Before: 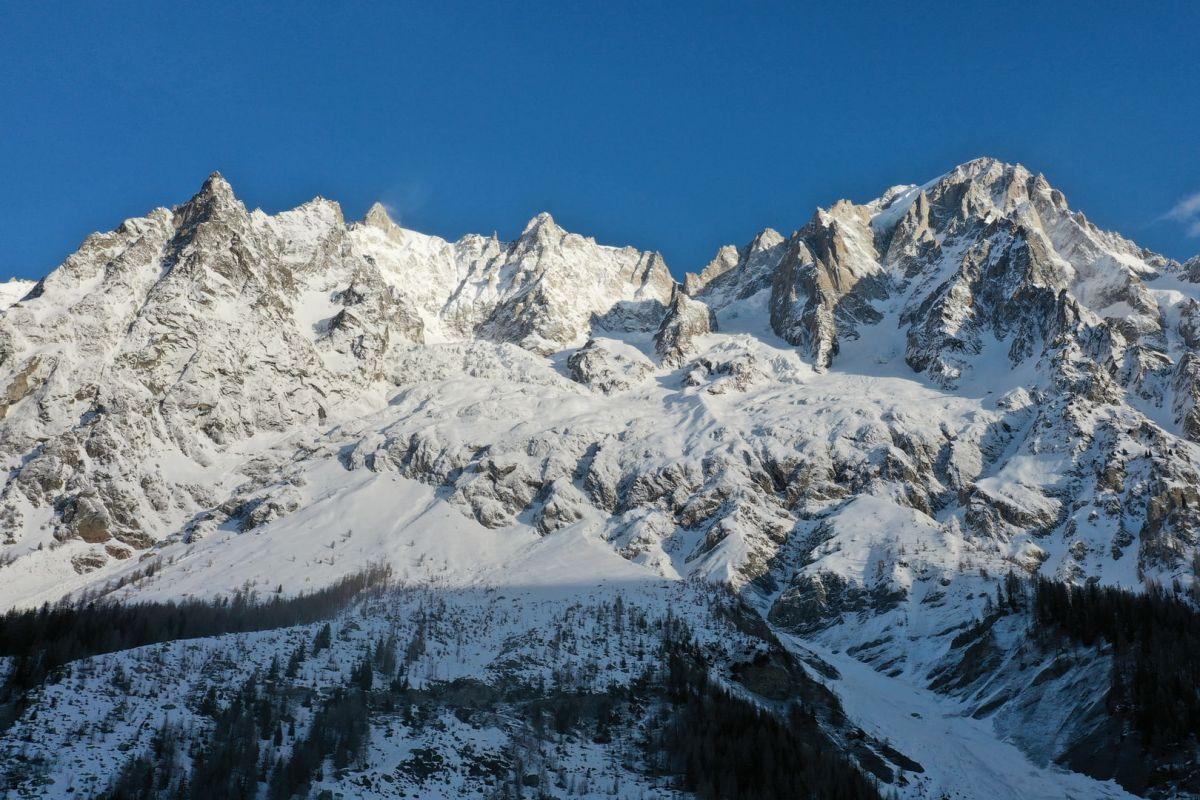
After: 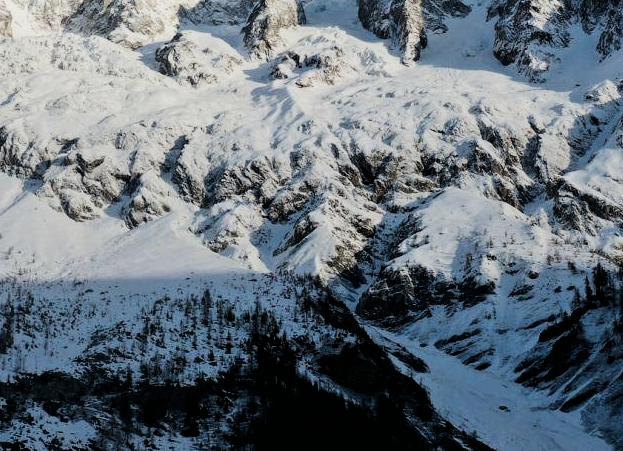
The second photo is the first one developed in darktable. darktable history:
crop: left 34.409%, top 38.402%, right 13.61%, bottom 5.189%
filmic rgb: black relative exposure -5.14 EV, white relative exposure 3.55 EV, threshold 5.97 EV, hardness 3.17, contrast 1.389, highlights saturation mix -30.97%, enable highlight reconstruction true
